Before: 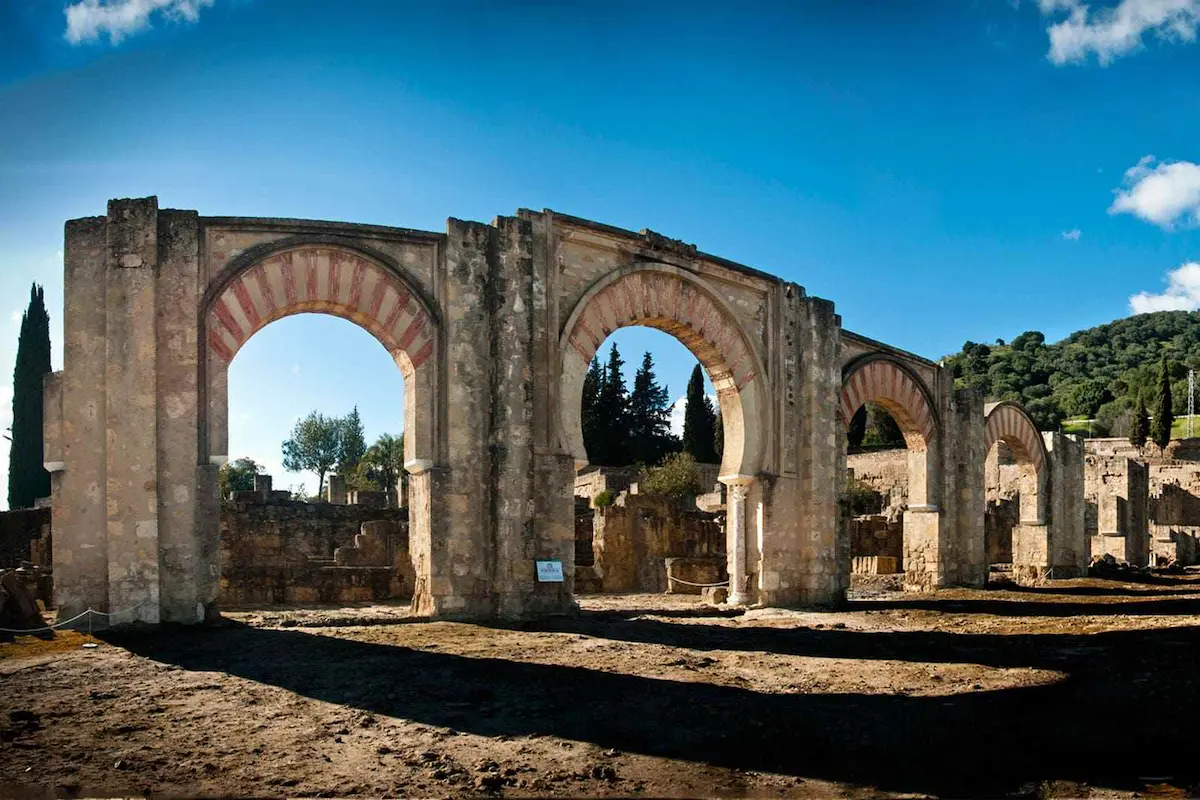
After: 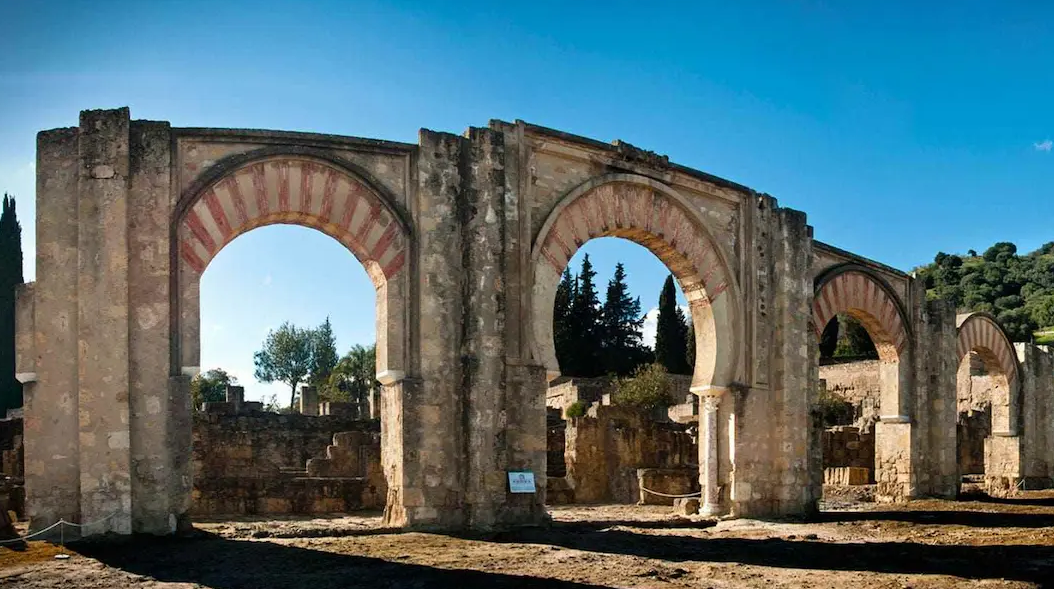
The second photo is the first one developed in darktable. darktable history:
crop and rotate: left 2.376%, top 11.178%, right 9.768%, bottom 15.132%
